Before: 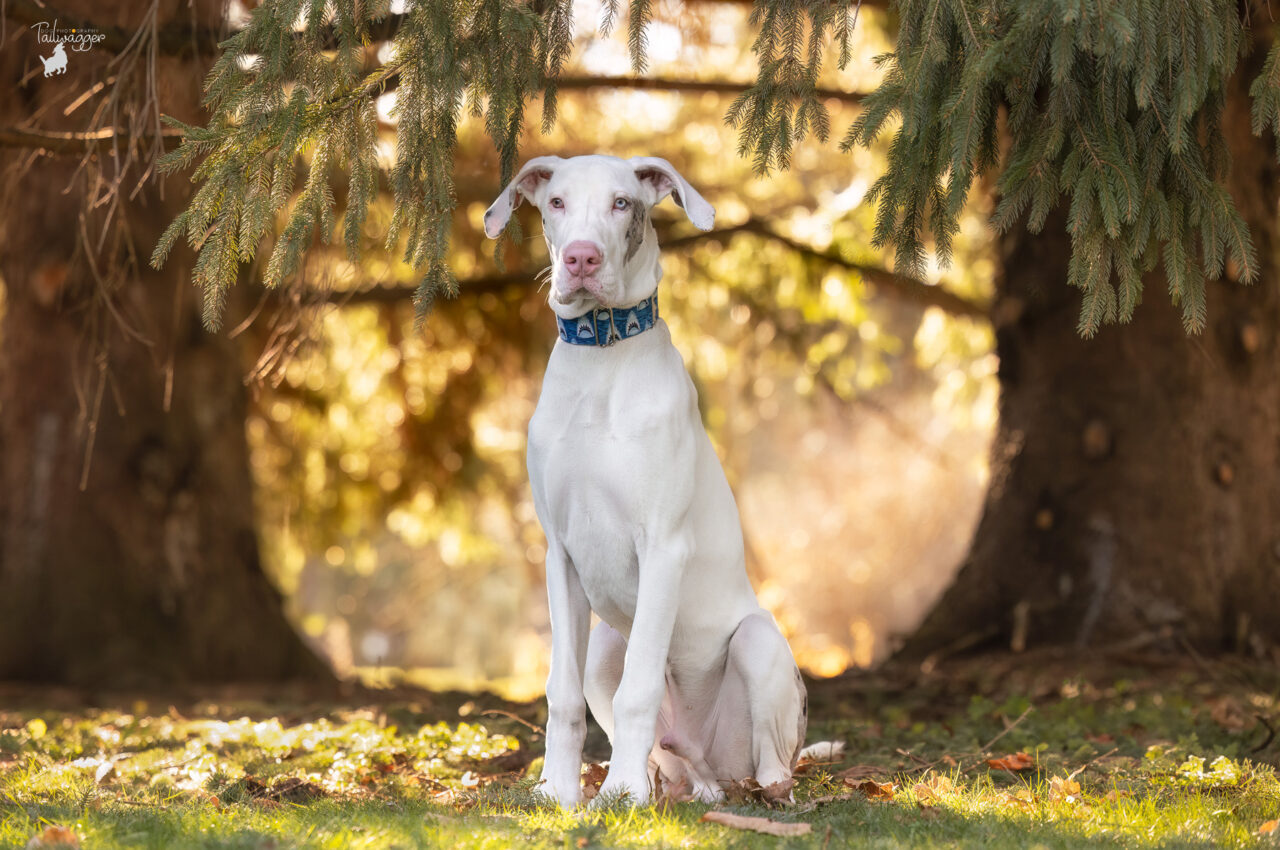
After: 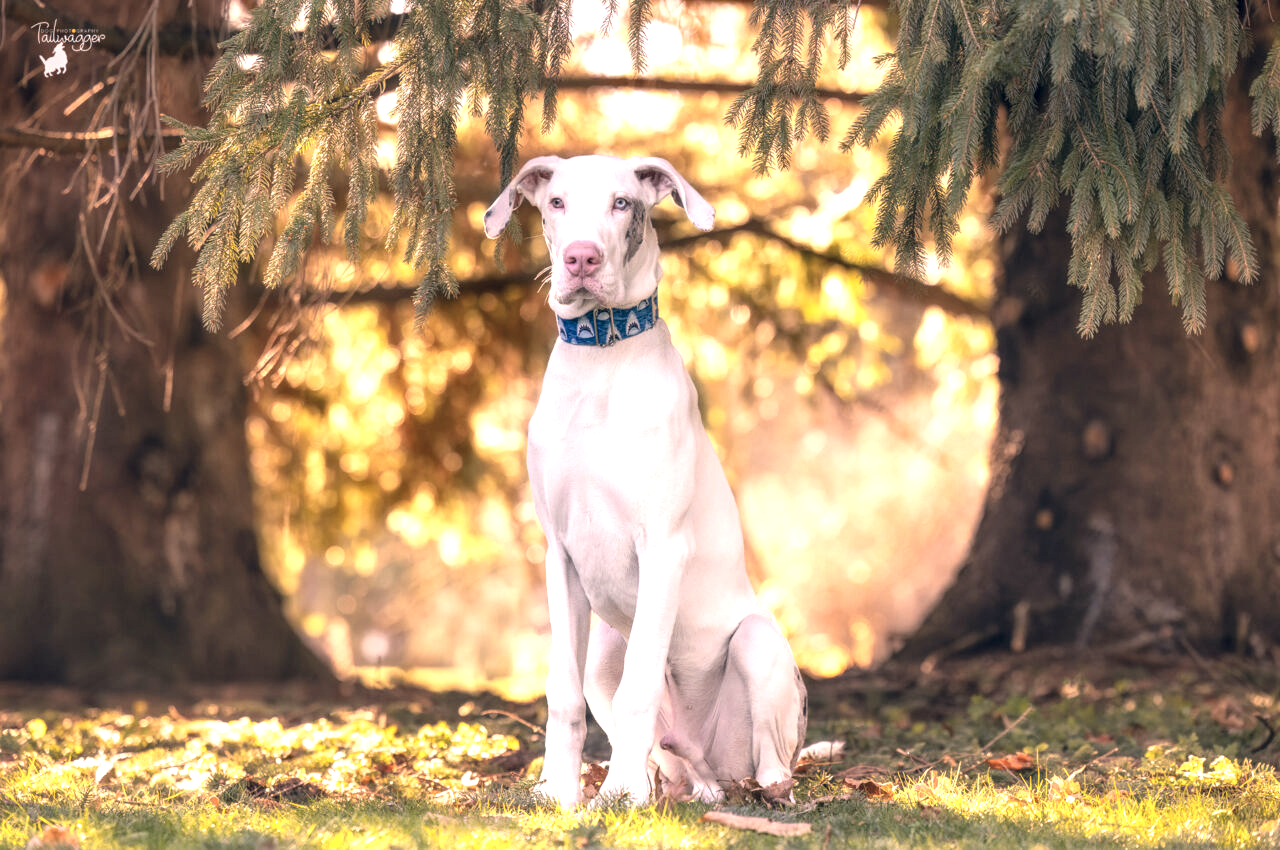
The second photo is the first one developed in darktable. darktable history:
local contrast: on, module defaults
color correction: highlights a* 14.46, highlights b* 5.85, shadows a* -5.53, shadows b* -15.24, saturation 0.85
exposure: black level correction 0, exposure 0.7 EV, compensate exposure bias true, compensate highlight preservation false
